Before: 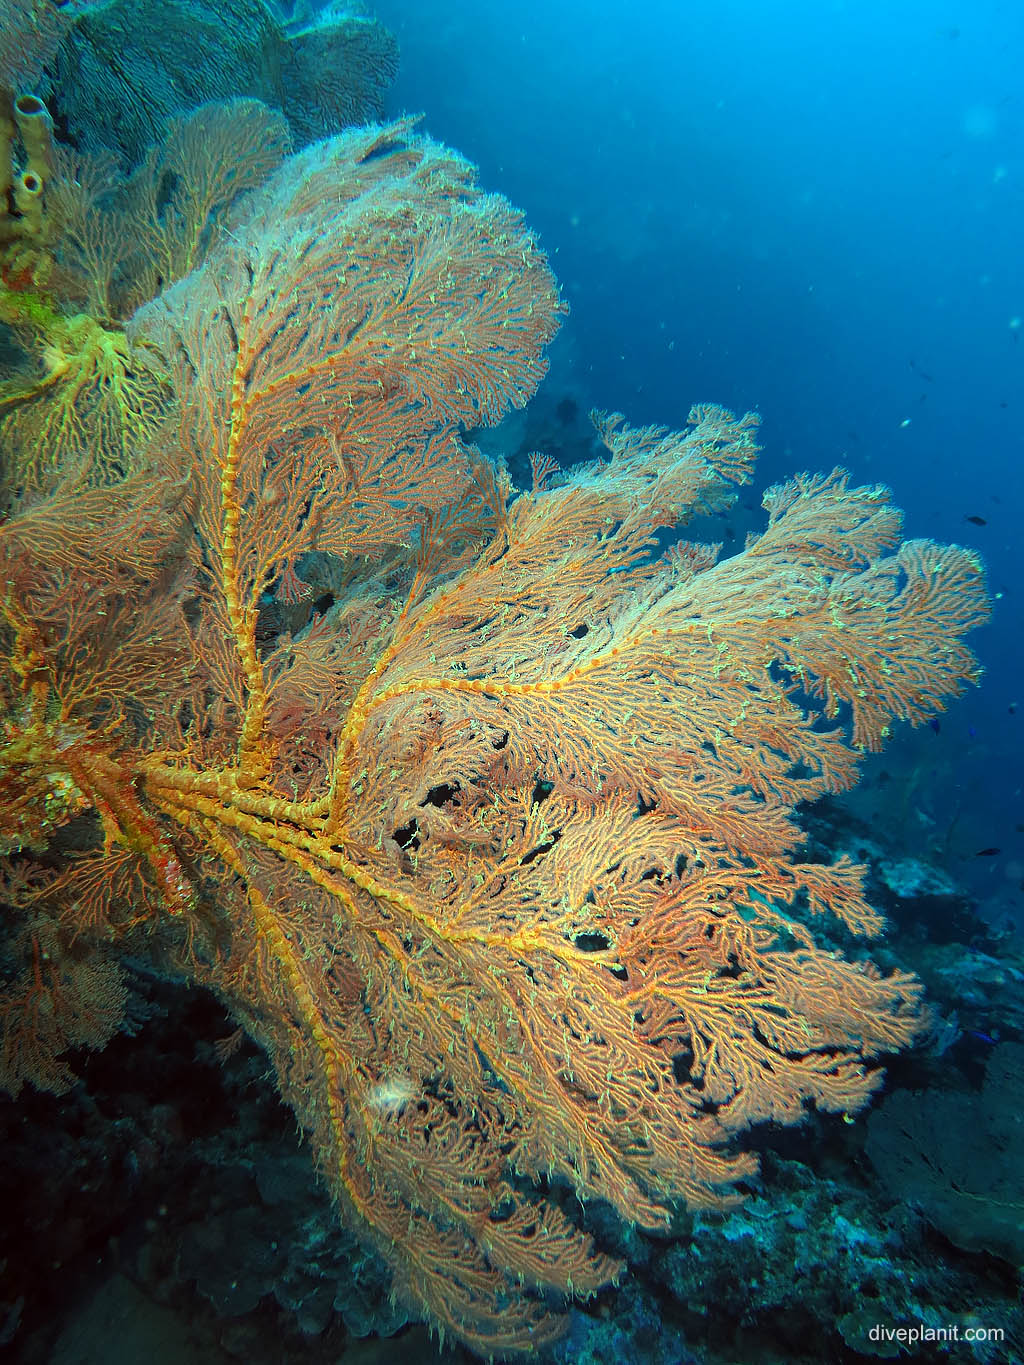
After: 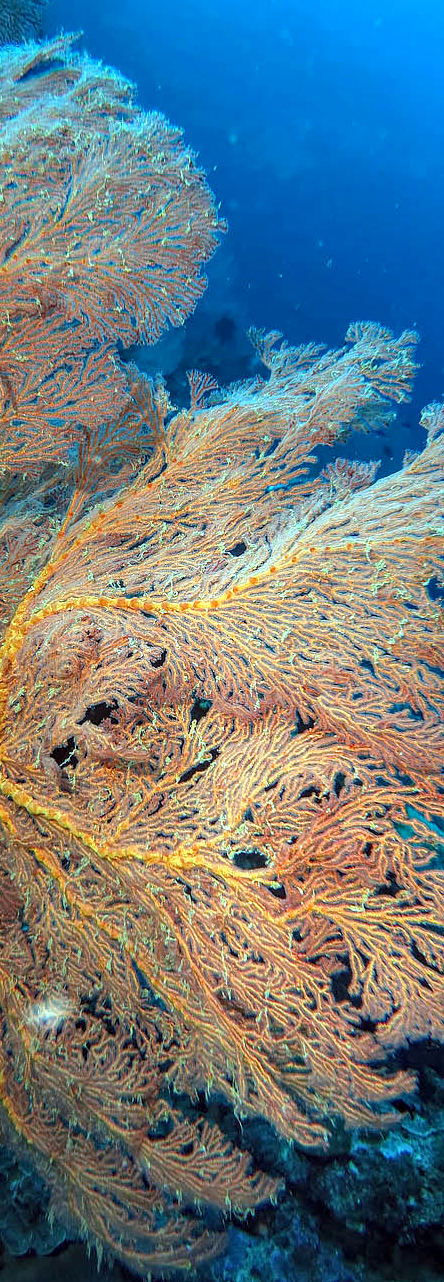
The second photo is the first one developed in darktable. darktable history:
white balance: red 1.042, blue 1.17
local contrast: on, module defaults
crop: left 33.452%, top 6.025%, right 23.155%
haze removal: compatibility mode true, adaptive false
